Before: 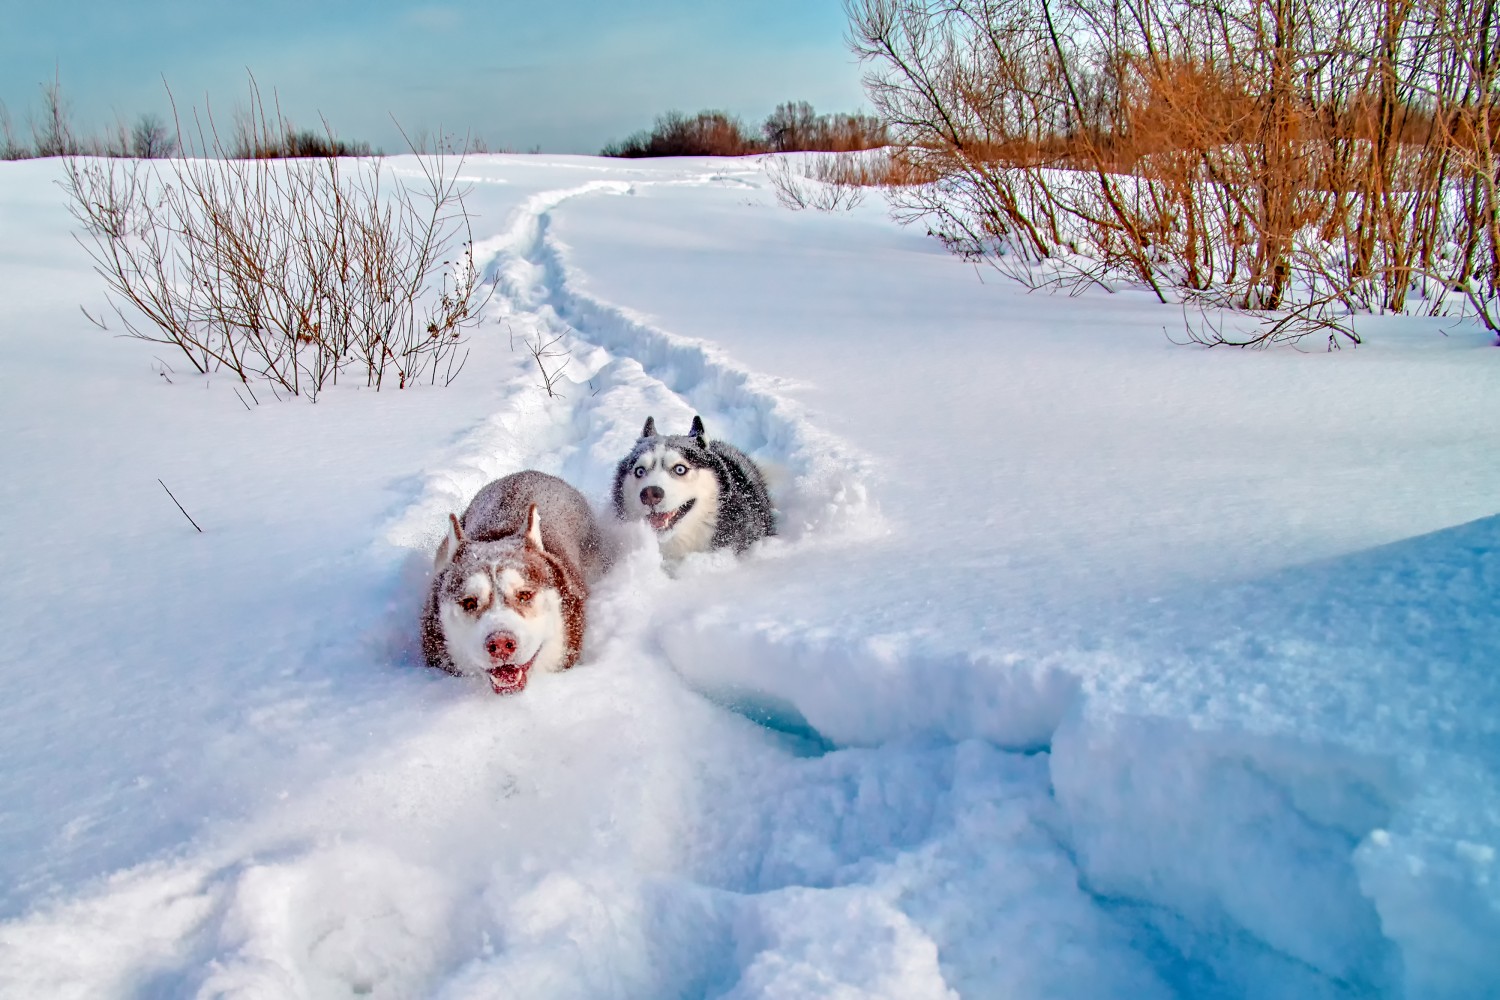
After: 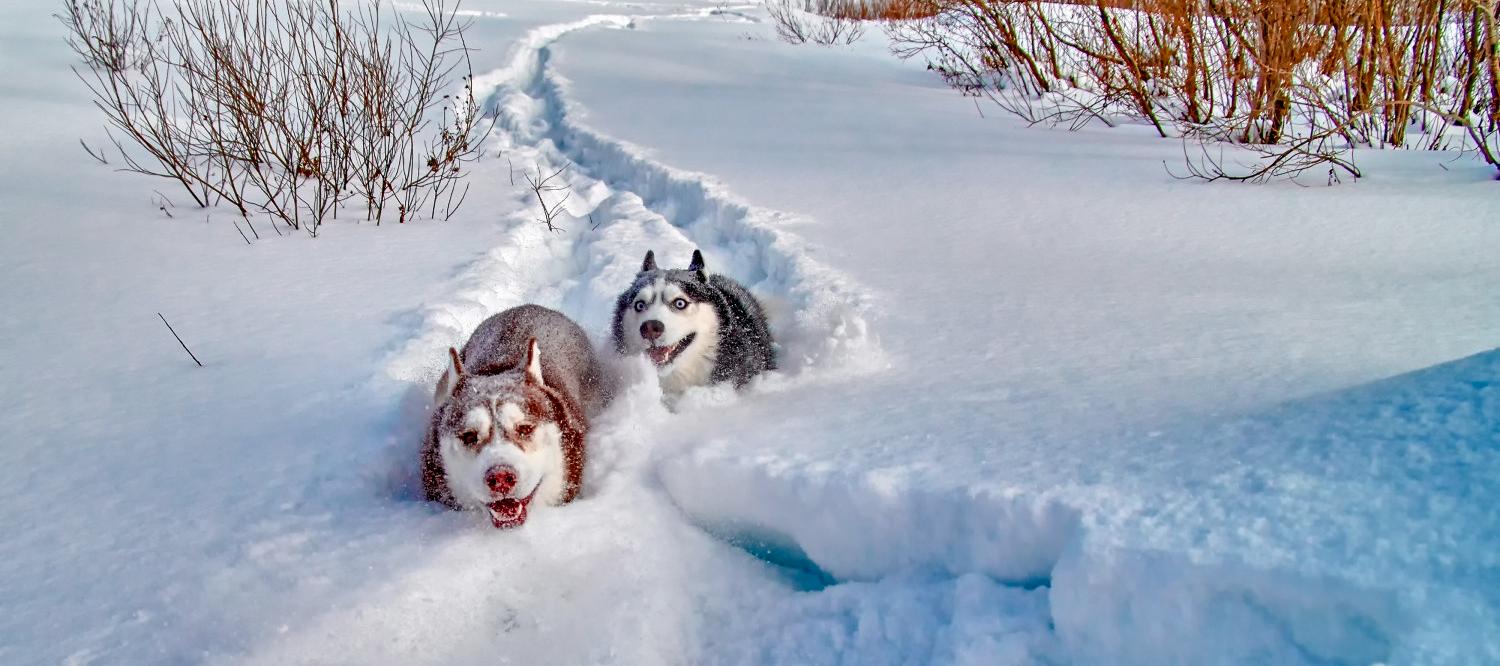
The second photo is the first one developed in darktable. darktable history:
crop: top 16.623%, bottom 16.736%
color balance rgb: global offset › luminance -0.287%, global offset › hue 258.37°, perceptual saturation grading › global saturation 0.436%, perceptual saturation grading › highlights -19.908%, perceptual saturation grading › shadows 19.398%, saturation formula JzAzBz (2021)
shadows and highlights: low approximation 0.01, soften with gaussian
